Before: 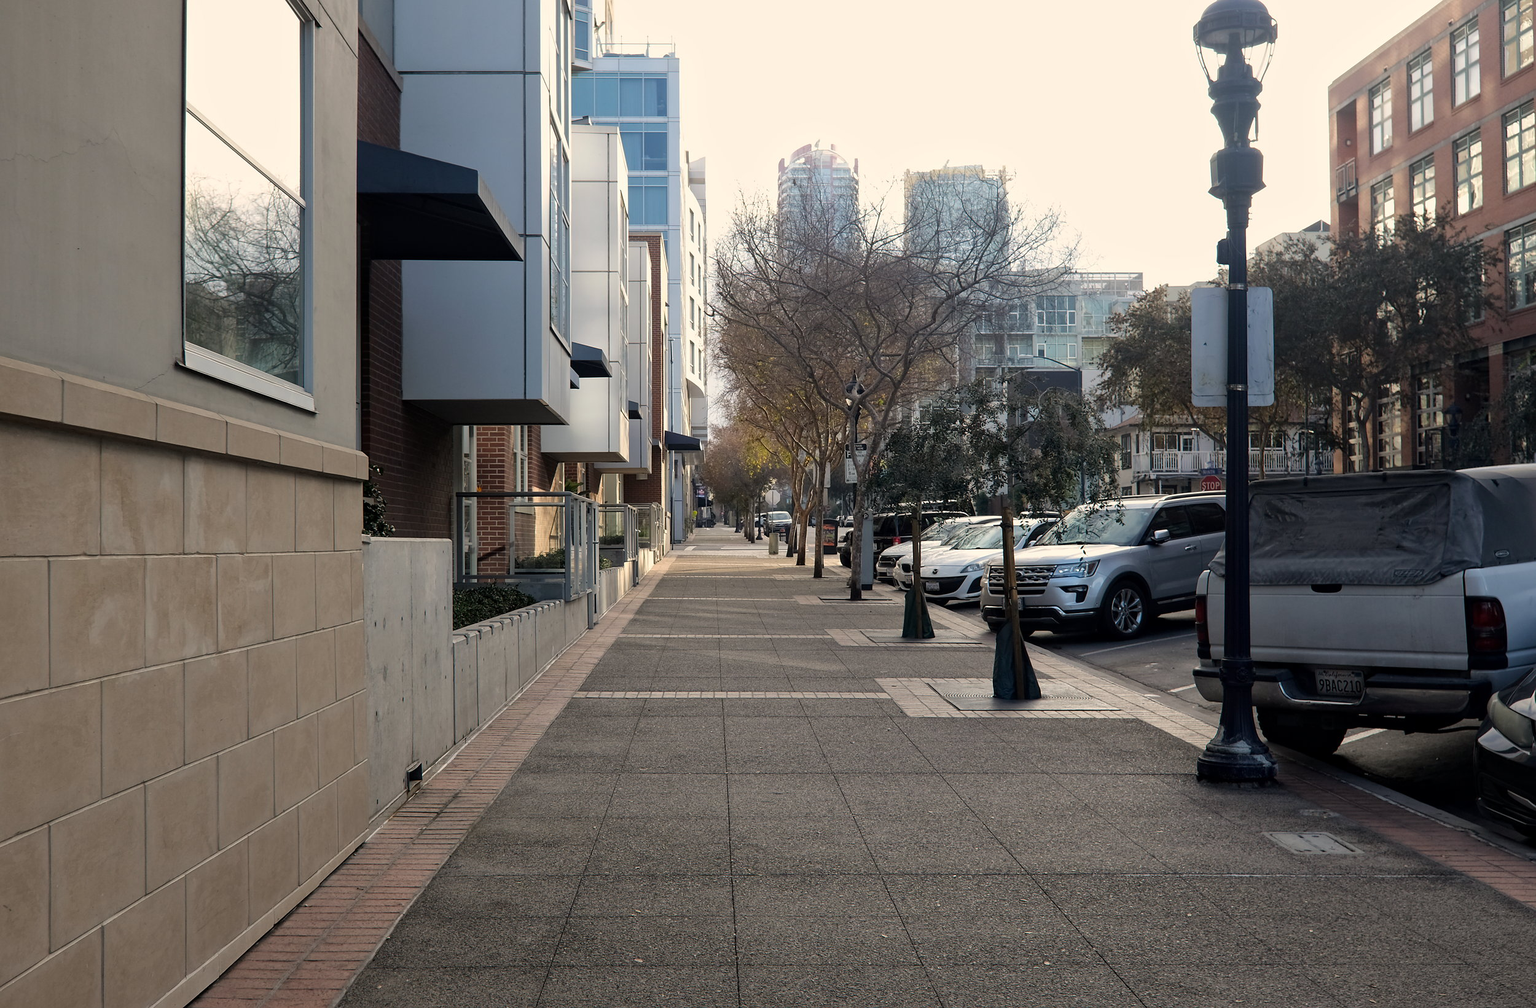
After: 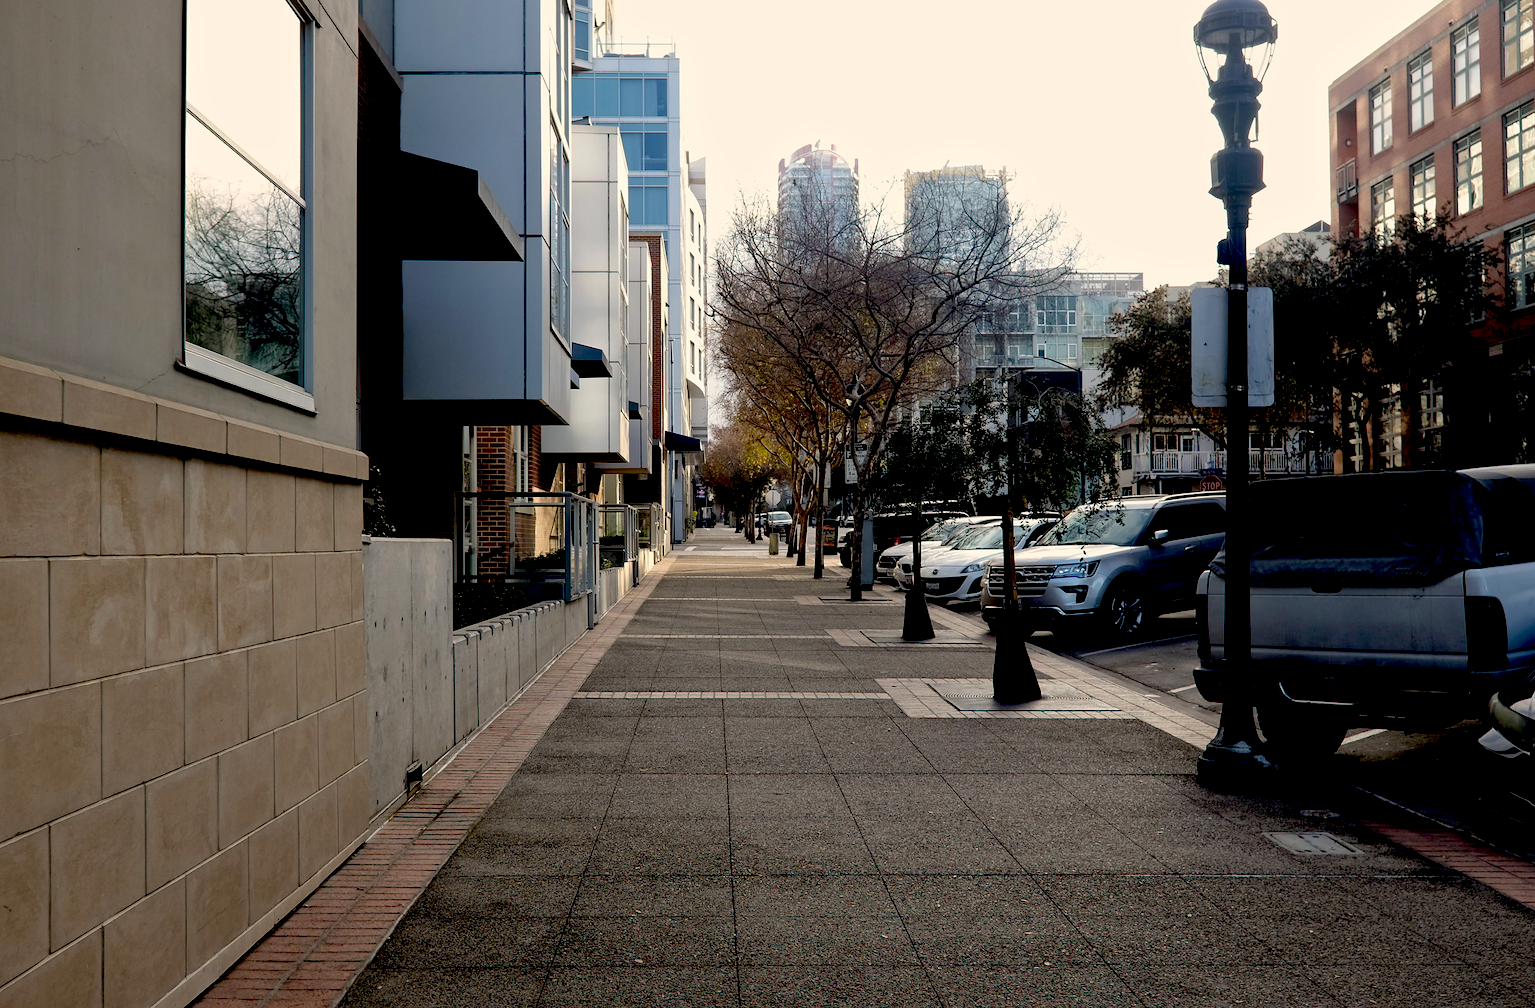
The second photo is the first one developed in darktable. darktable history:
exposure: black level correction 0.046, exposure 0.012 EV, compensate highlight preservation false
